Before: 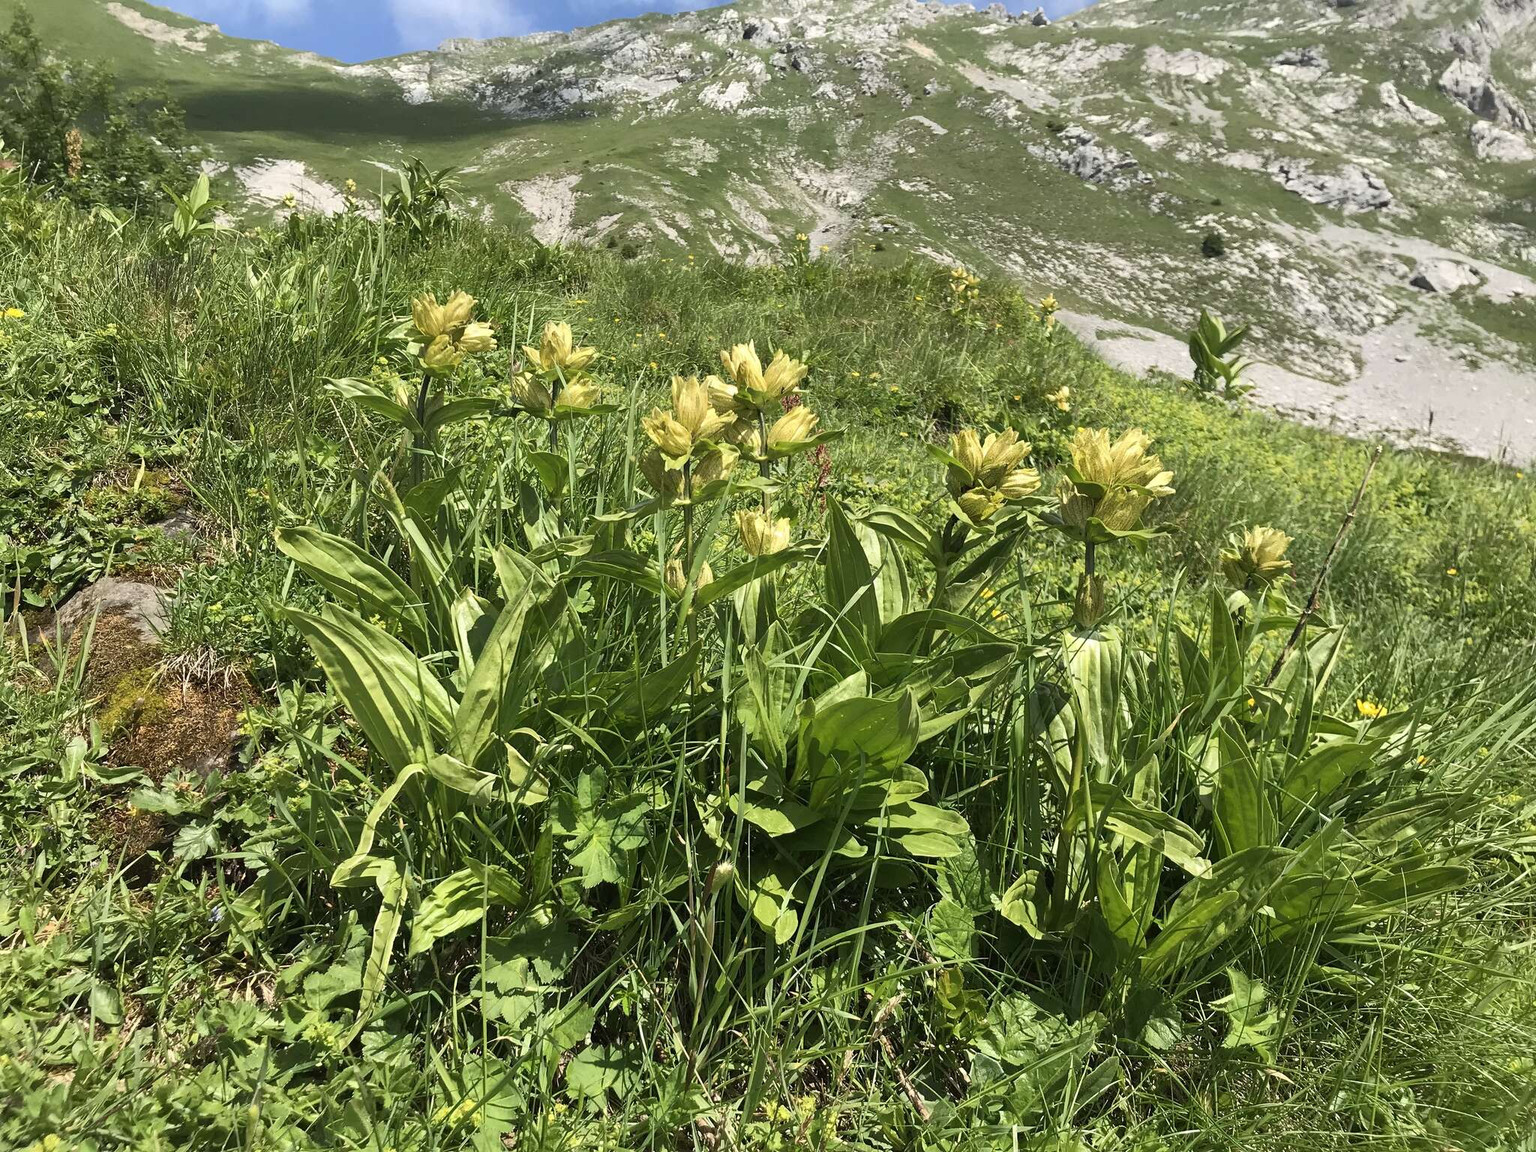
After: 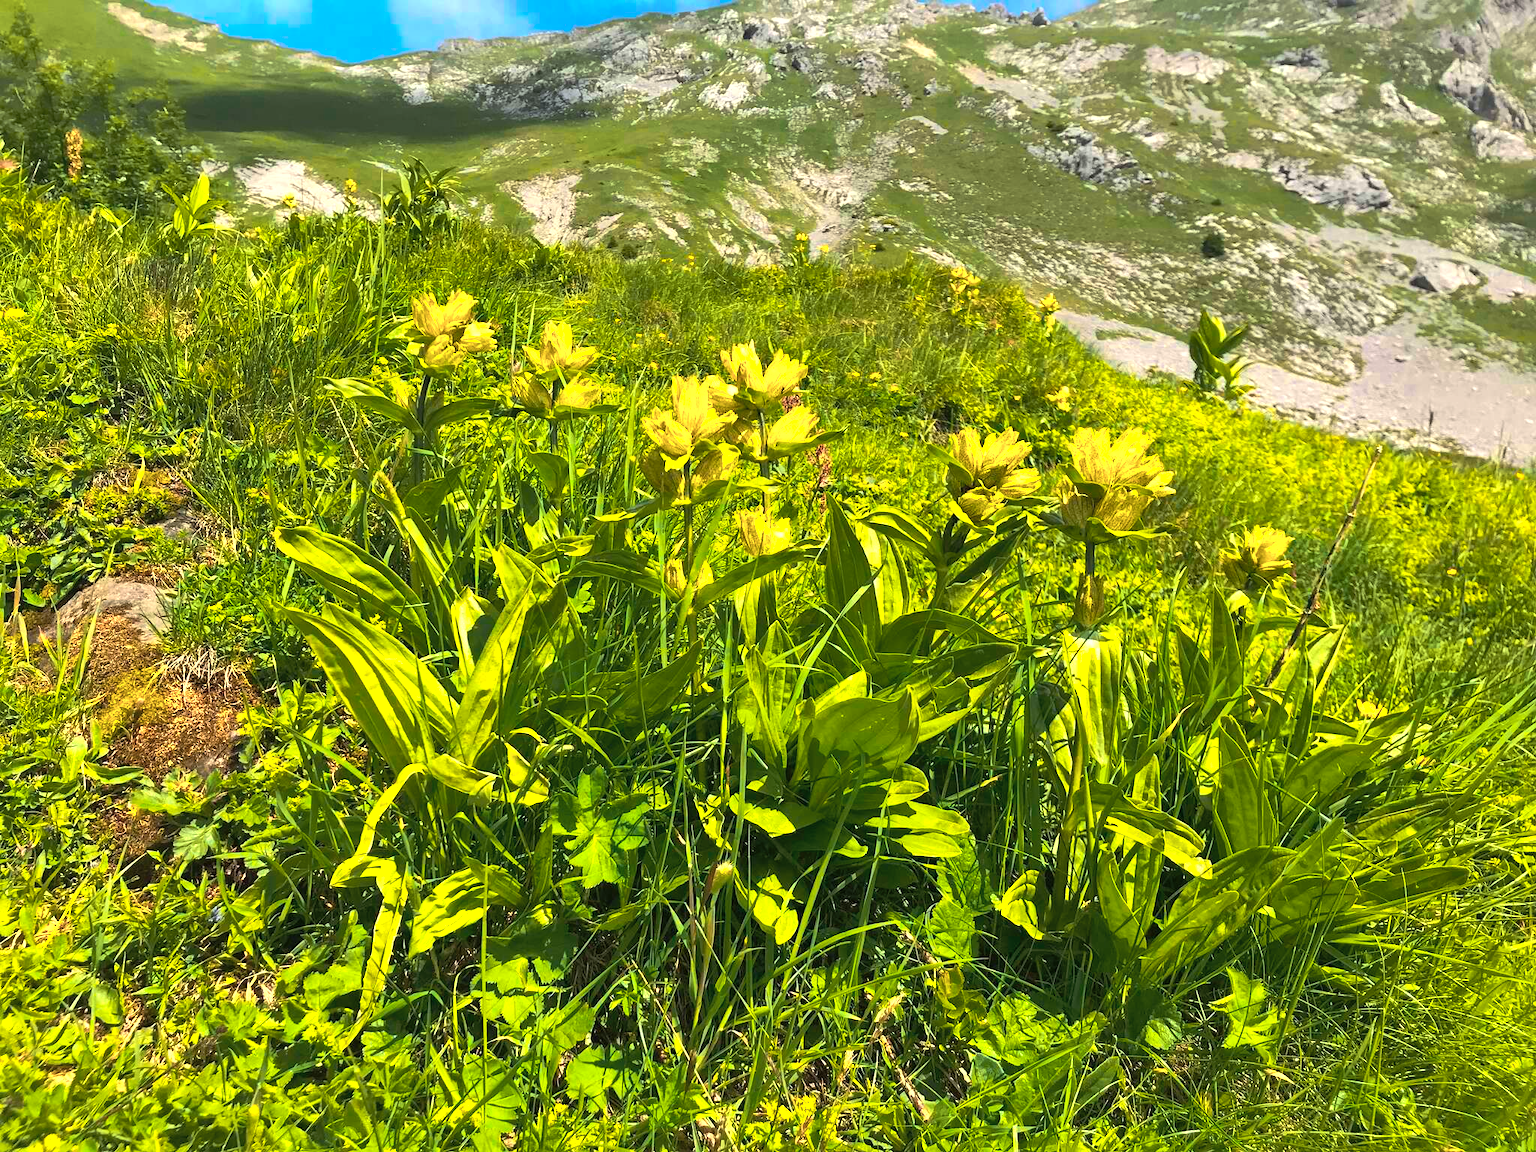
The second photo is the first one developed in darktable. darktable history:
color zones: curves: ch0 [(0.018, 0.548) (0.224, 0.64) (0.425, 0.447) (0.675, 0.575) (0.732, 0.579)]; ch1 [(0.066, 0.487) (0.25, 0.5) (0.404, 0.43) (0.75, 0.421) (0.956, 0.421)]; ch2 [(0.044, 0.561) (0.215, 0.465) (0.399, 0.544) (0.465, 0.548) (0.614, 0.447) (0.724, 0.43) (0.882, 0.623) (0.956, 0.632)]
shadows and highlights: on, module defaults
color balance rgb: linear chroma grading › shadows -39.326%, linear chroma grading › highlights 39.835%, linear chroma grading › global chroma 44.524%, linear chroma grading › mid-tones -29.765%, perceptual saturation grading › global saturation 0.776%, global vibrance 34.771%
